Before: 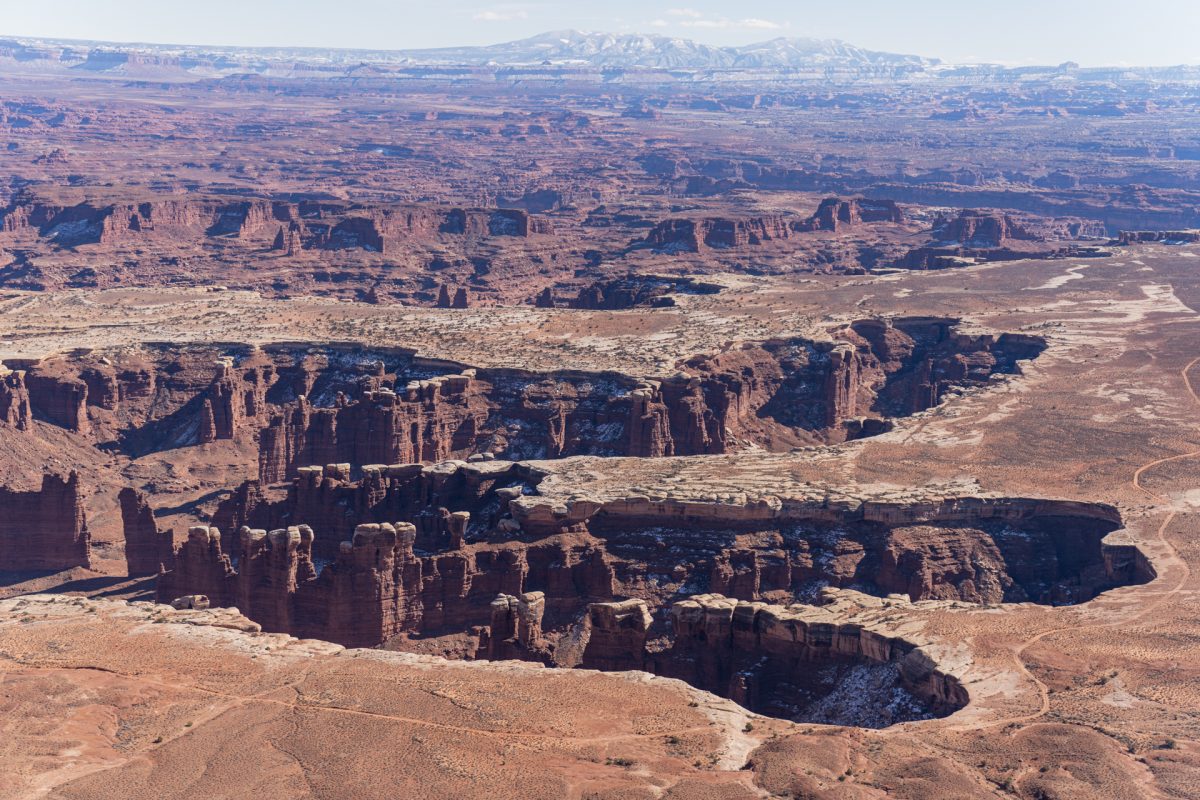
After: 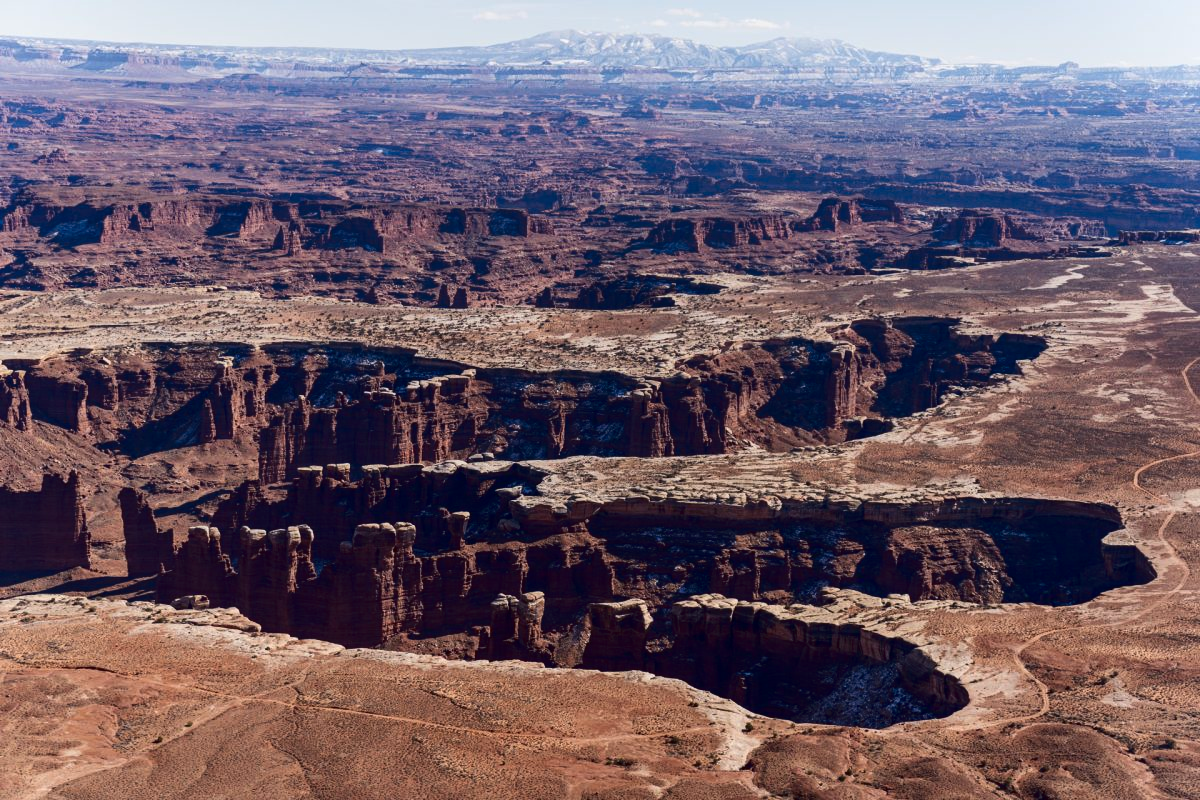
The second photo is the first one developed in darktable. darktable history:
contrast brightness saturation: contrast 0.187, brightness -0.233, saturation 0.111
